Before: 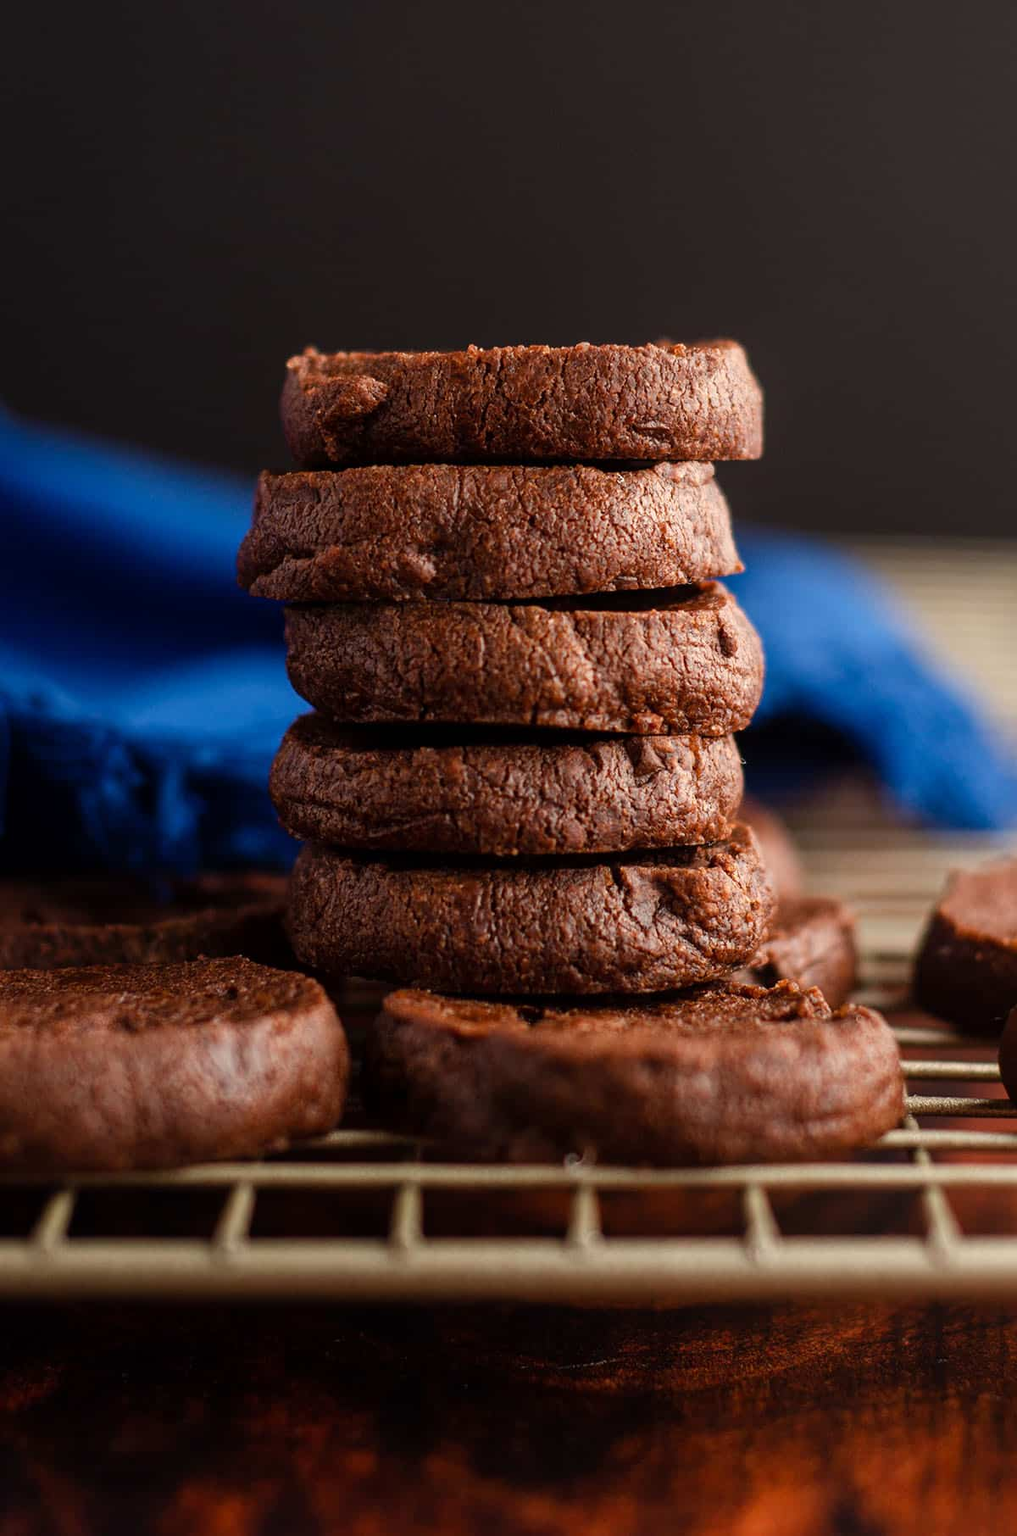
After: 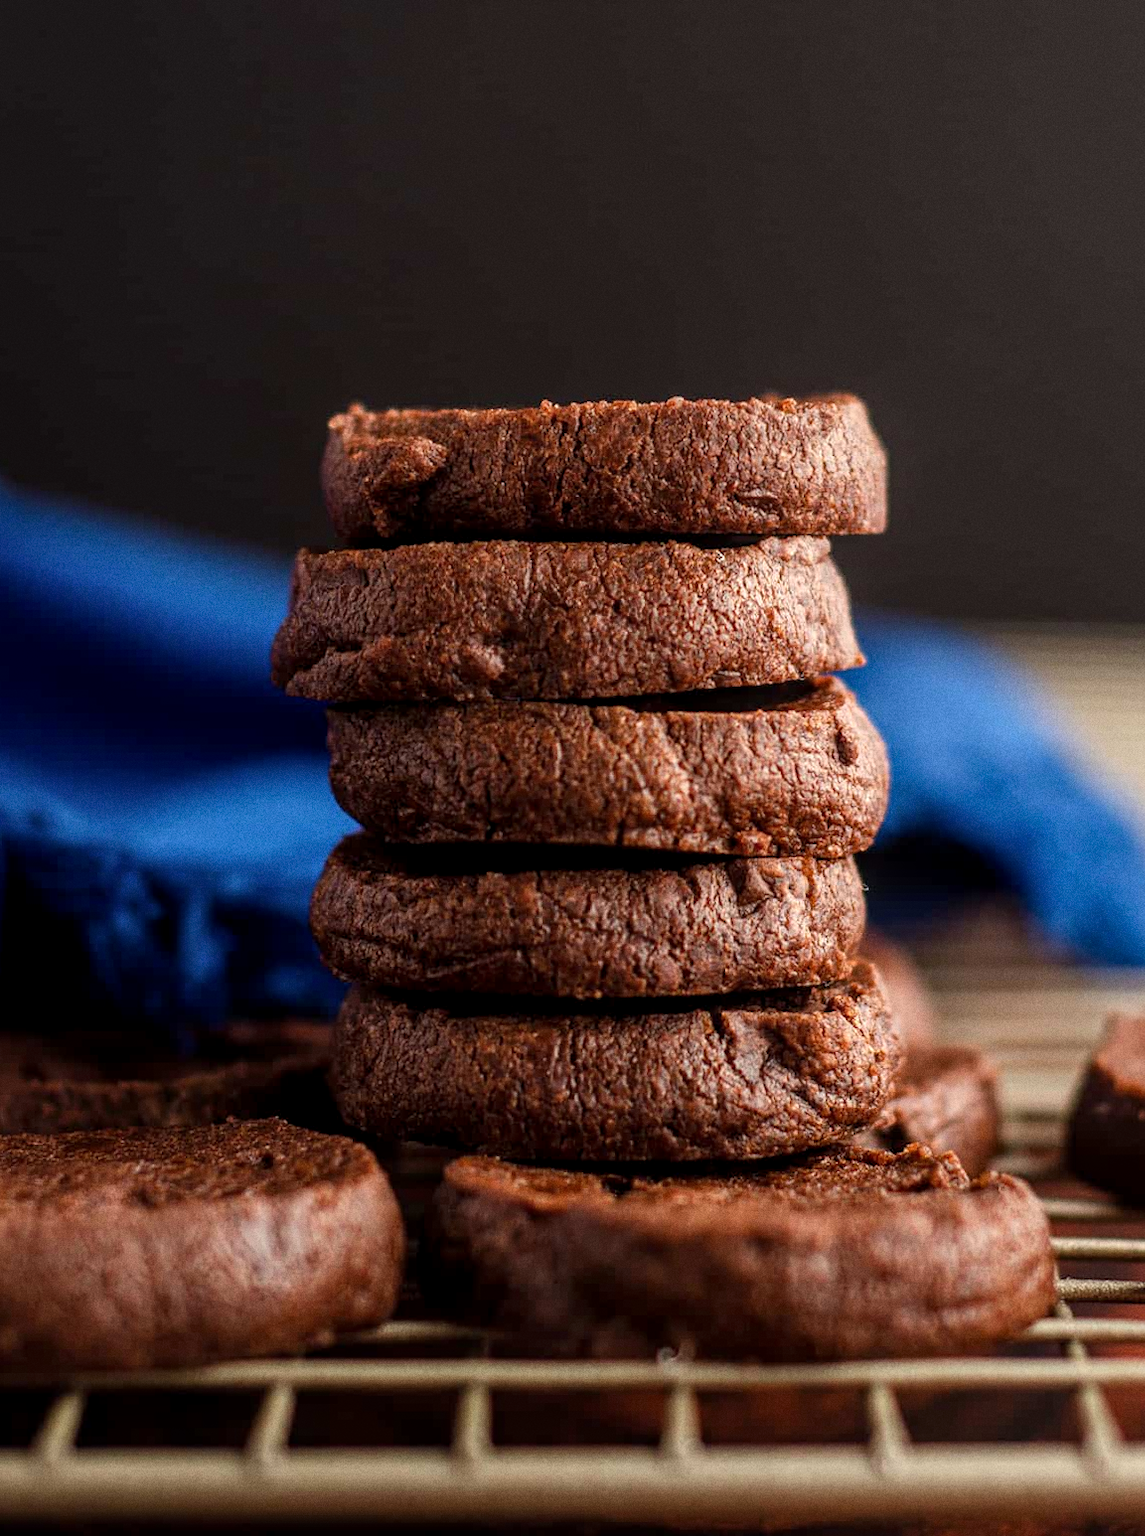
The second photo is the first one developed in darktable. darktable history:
grain: on, module defaults
crop and rotate: angle 0.2°, left 0.275%, right 3.127%, bottom 14.18%
local contrast: on, module defaults
